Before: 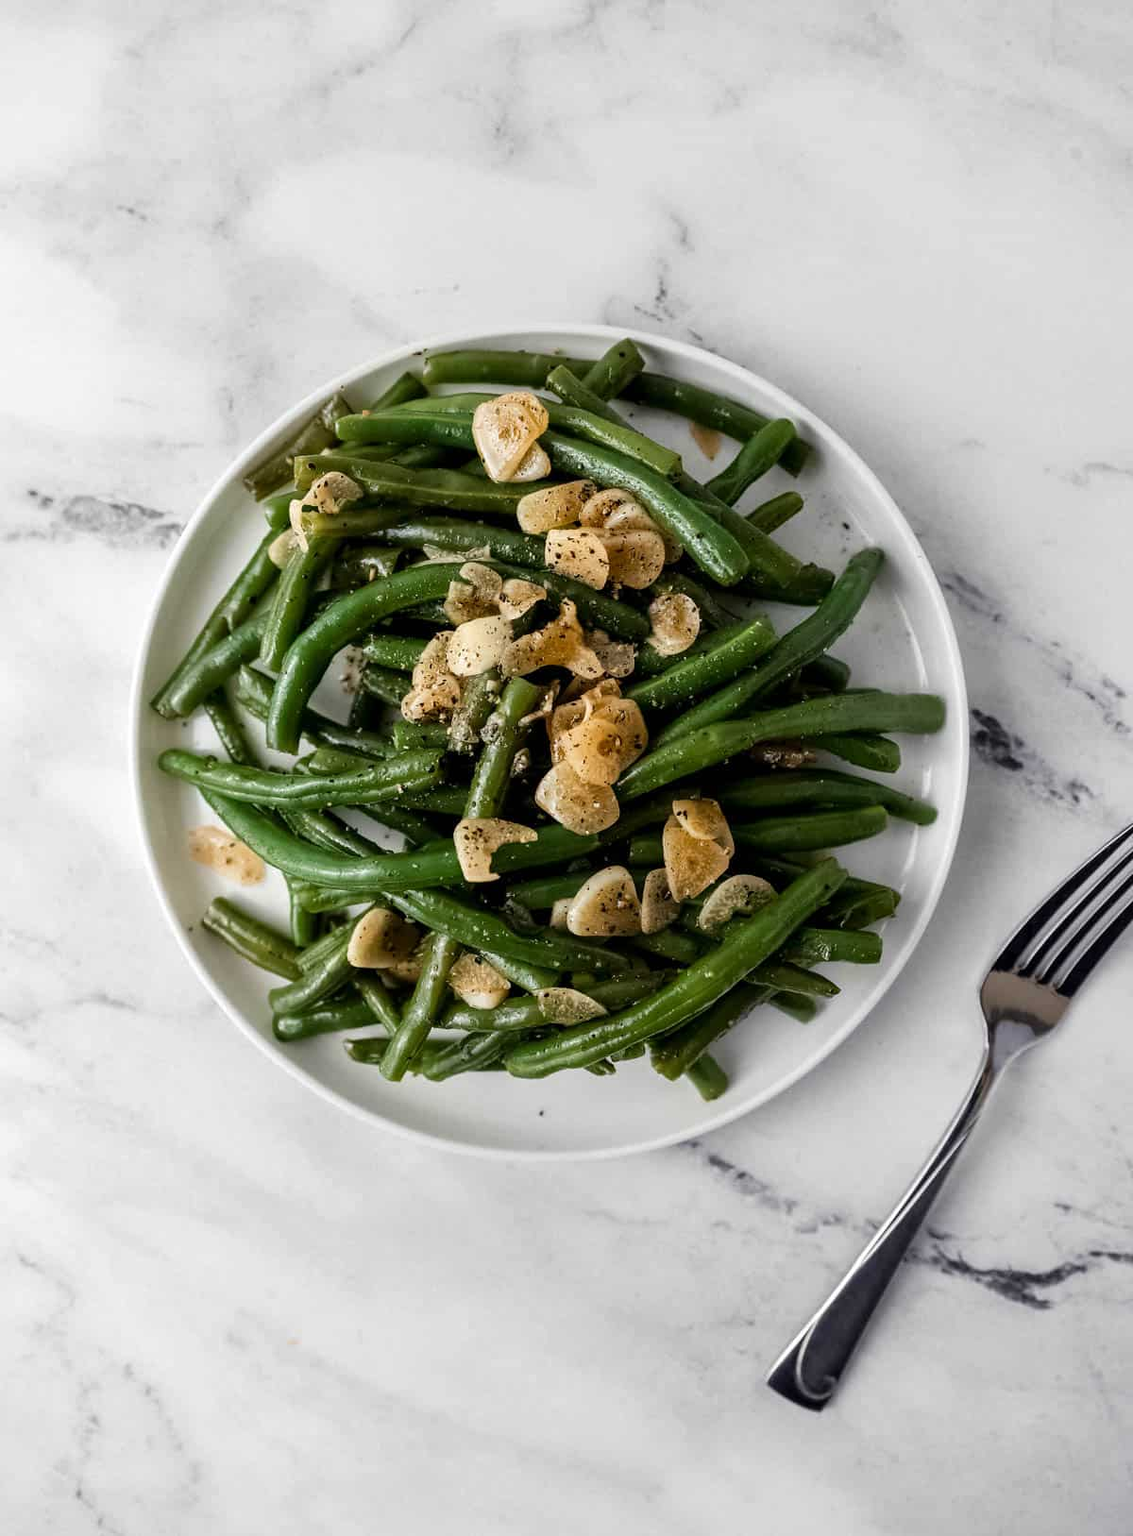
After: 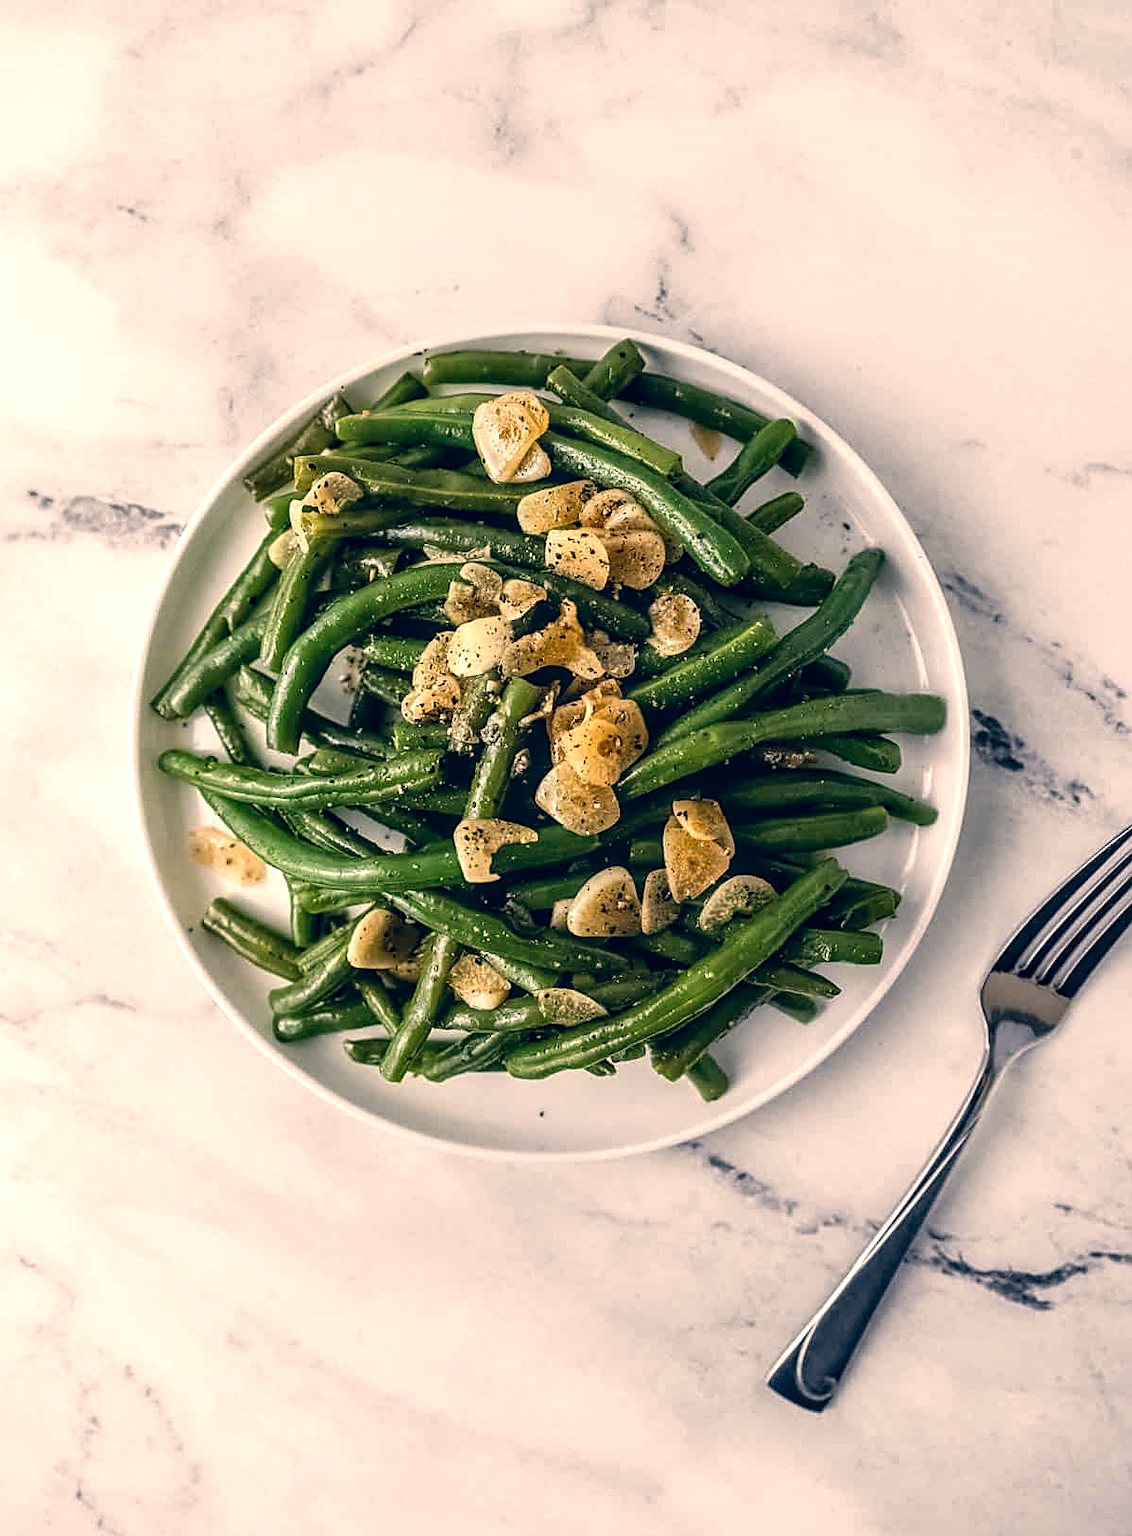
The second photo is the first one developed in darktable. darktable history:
crop: left 0.063%
color correction: highlights a* 10.31, highlights b* 14.48, shadows a* -9.79, shadows b* -14.87
exposure: exposure 0.295 EV, compensate exposure bias true, compensate highlight preservation false
local contrast: on, module defaults
sharpen: on, module defaults
